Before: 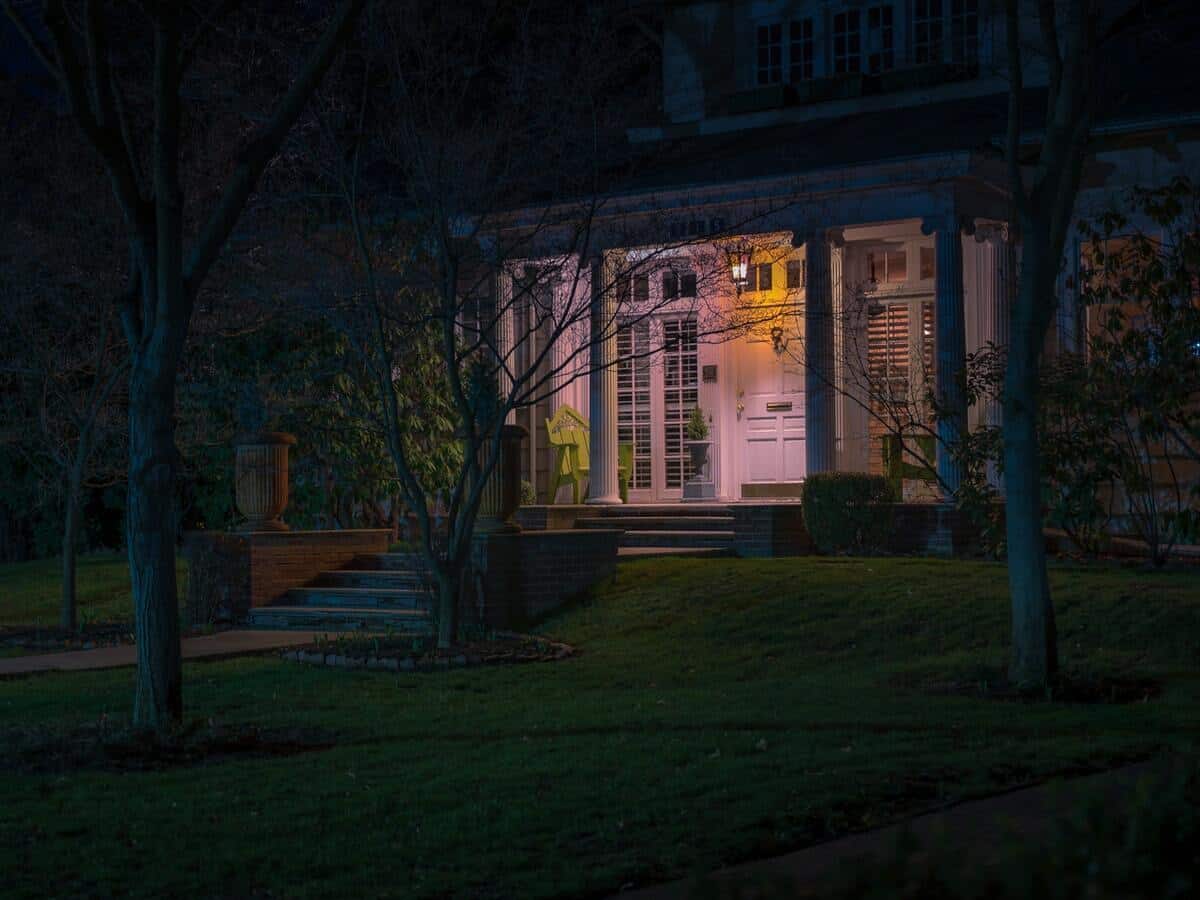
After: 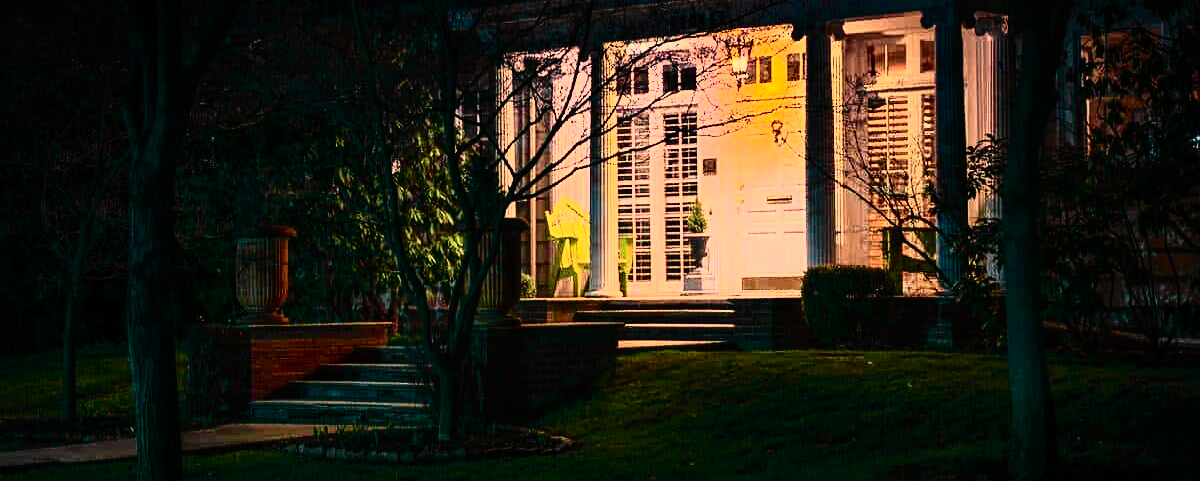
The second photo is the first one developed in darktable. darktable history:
crop and rotate: top 23.043%, bottom 23.437%
rgb curve: curves: ch0 [(0, 0) (0.21, 0.15) (0.24, 0.21) (0.5, 0.75) (0.75, 0.96) (0.89, 0.99) (1, 1)]; ch1 [(0, 0.02) (0.21, 0.13) (0.25, 0.2) (0.5, 0.67) (0.75, 0.9) (0.89, 0.97) (1, 1)]; ch2 [(0, 0.02) (0.21, 0.13) (0.25, 0.2) (0.5, 0.67) (0.75, 0.9) (0.89, 0.97) (1, 1)], compensate middle gray true
exposure: black level correction 0, exposure 0.7 EV, compensate exposure bias true, compensate highlight preservation false
white balance: red 1.08, blue 0.791
vignetting: fall-off start 74.49%, fall-off radius 65.9%, brightness -0.628, saturation -0.68
tone curve: curves: ch0 [(0, 0) (0.046, 0.031) (0.163, 0.114) (0.391, 0.432) (0.488, 0.561) (0.695, 0.839) (0.785, 0.904) (1, 0.965)]; ch1 [(0, 0) (0.248, 0.252) (0.427, 0.412) (0.482, 0.462) (0.499, 0.499) (0.518, 0.518) (0.535, 0.577) (0.585, 0.623) (0.679, 0.743) (0.788, 0.809) (1, 1)]; ch2 [(0, 0) (0.313, 0.262) (0.427, 0.417) (0.473, 0.47) (0.503, 0.503) (0.523, 0.515) (0.557, 0.596) (0.598, 0.646) (0.708, 0.771) (1, 1)], color space Lab, independent channels, preserve colors none
